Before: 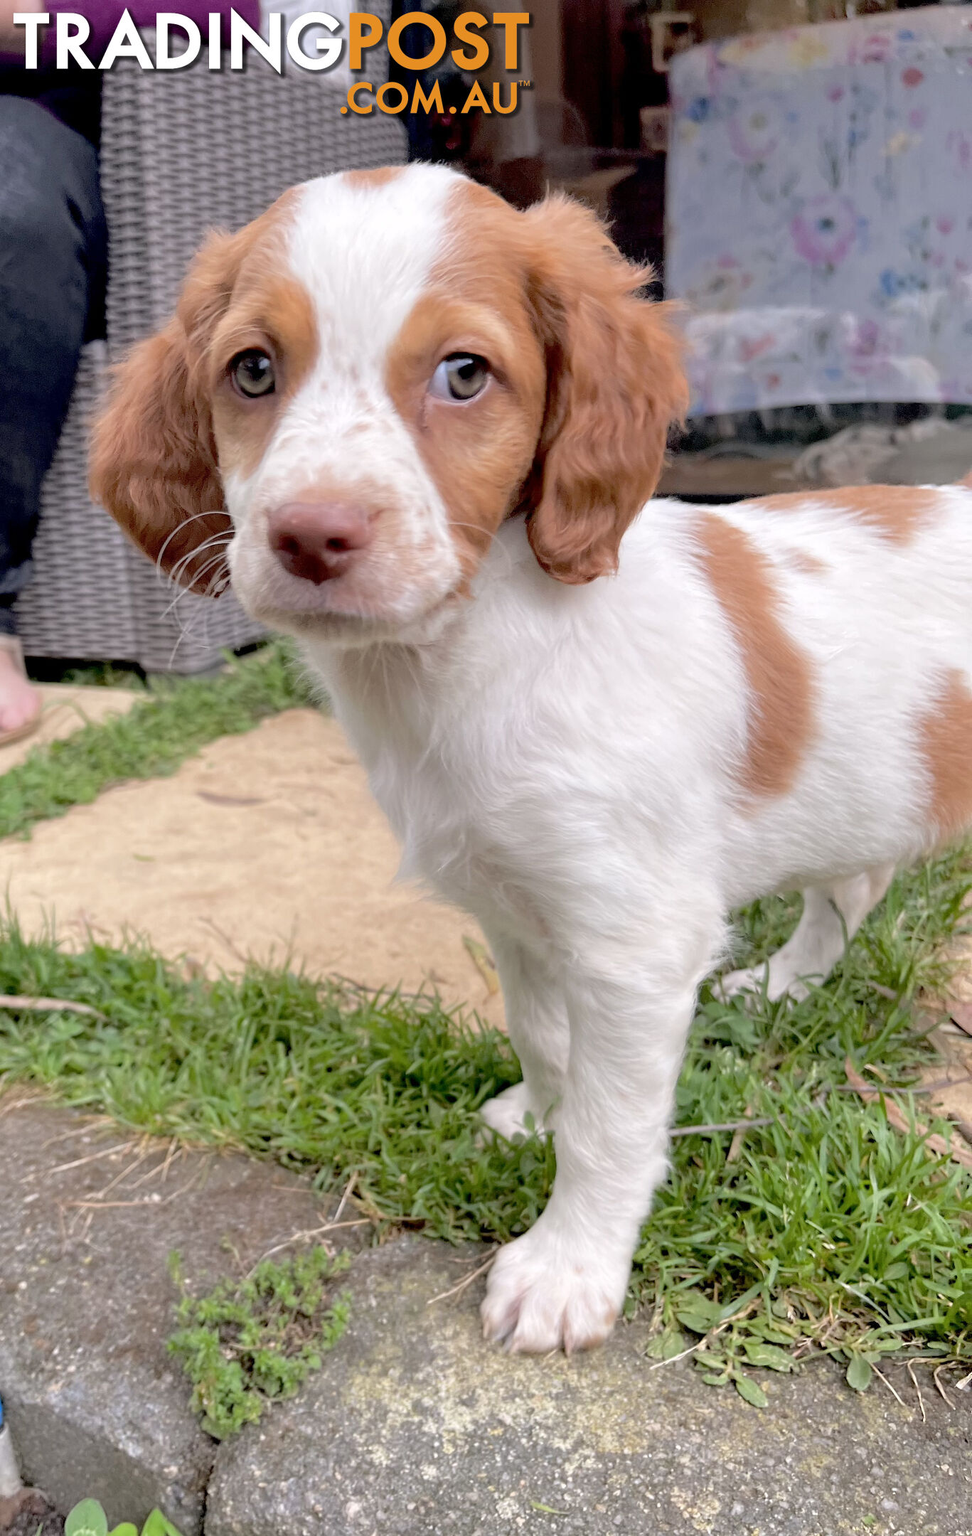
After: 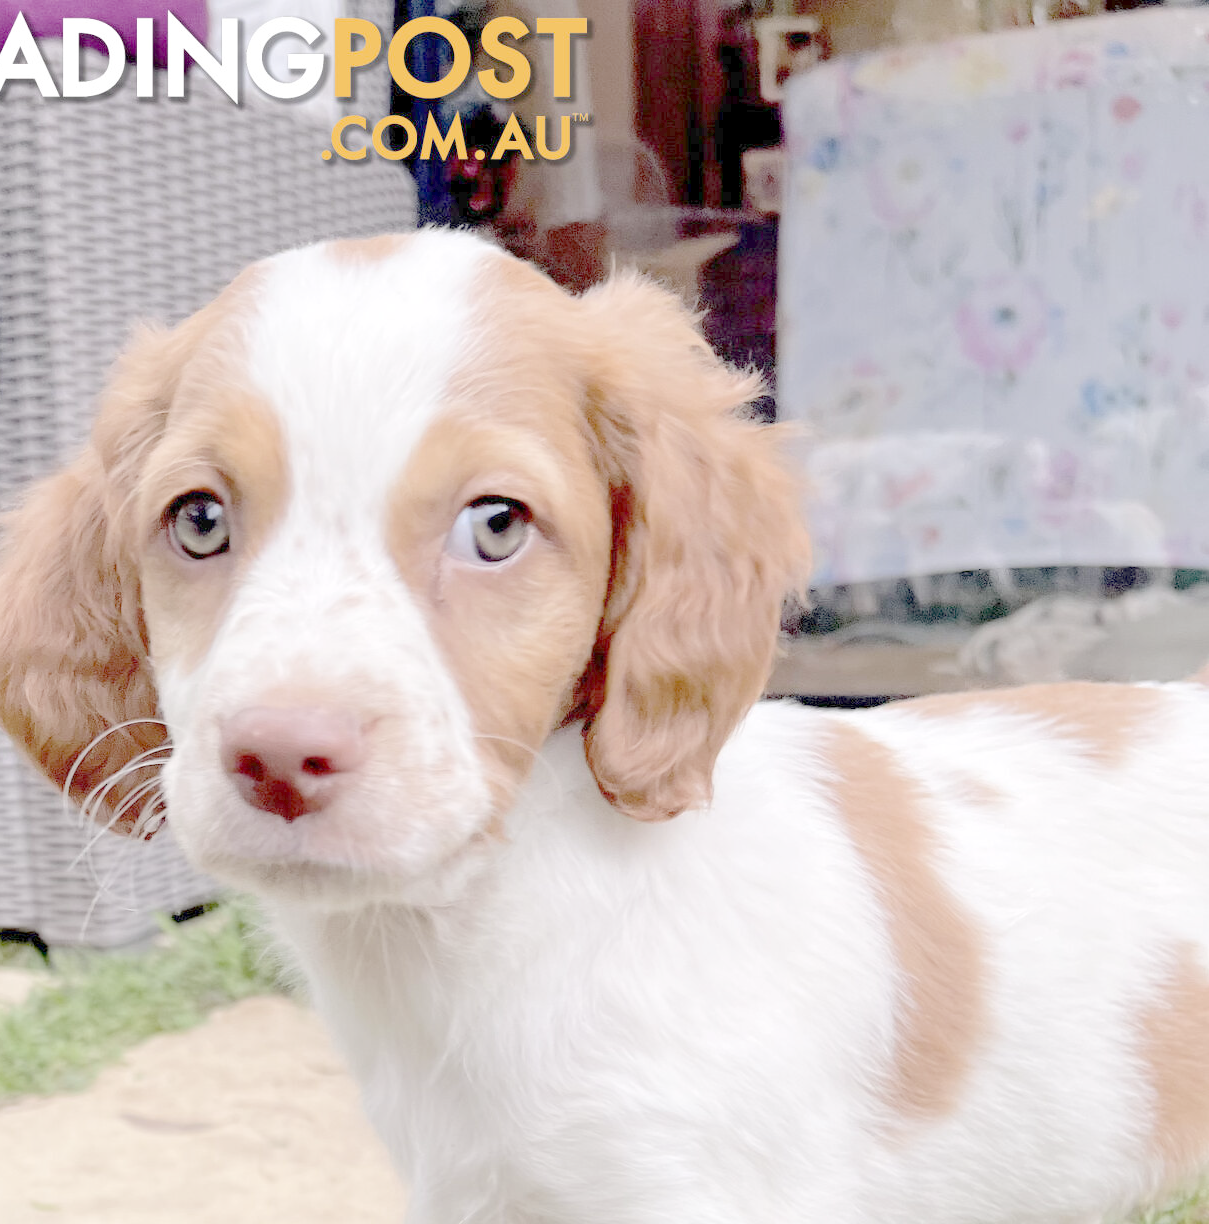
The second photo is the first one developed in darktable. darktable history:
crop and rotate: left 11.554%, bottom 43.317%
